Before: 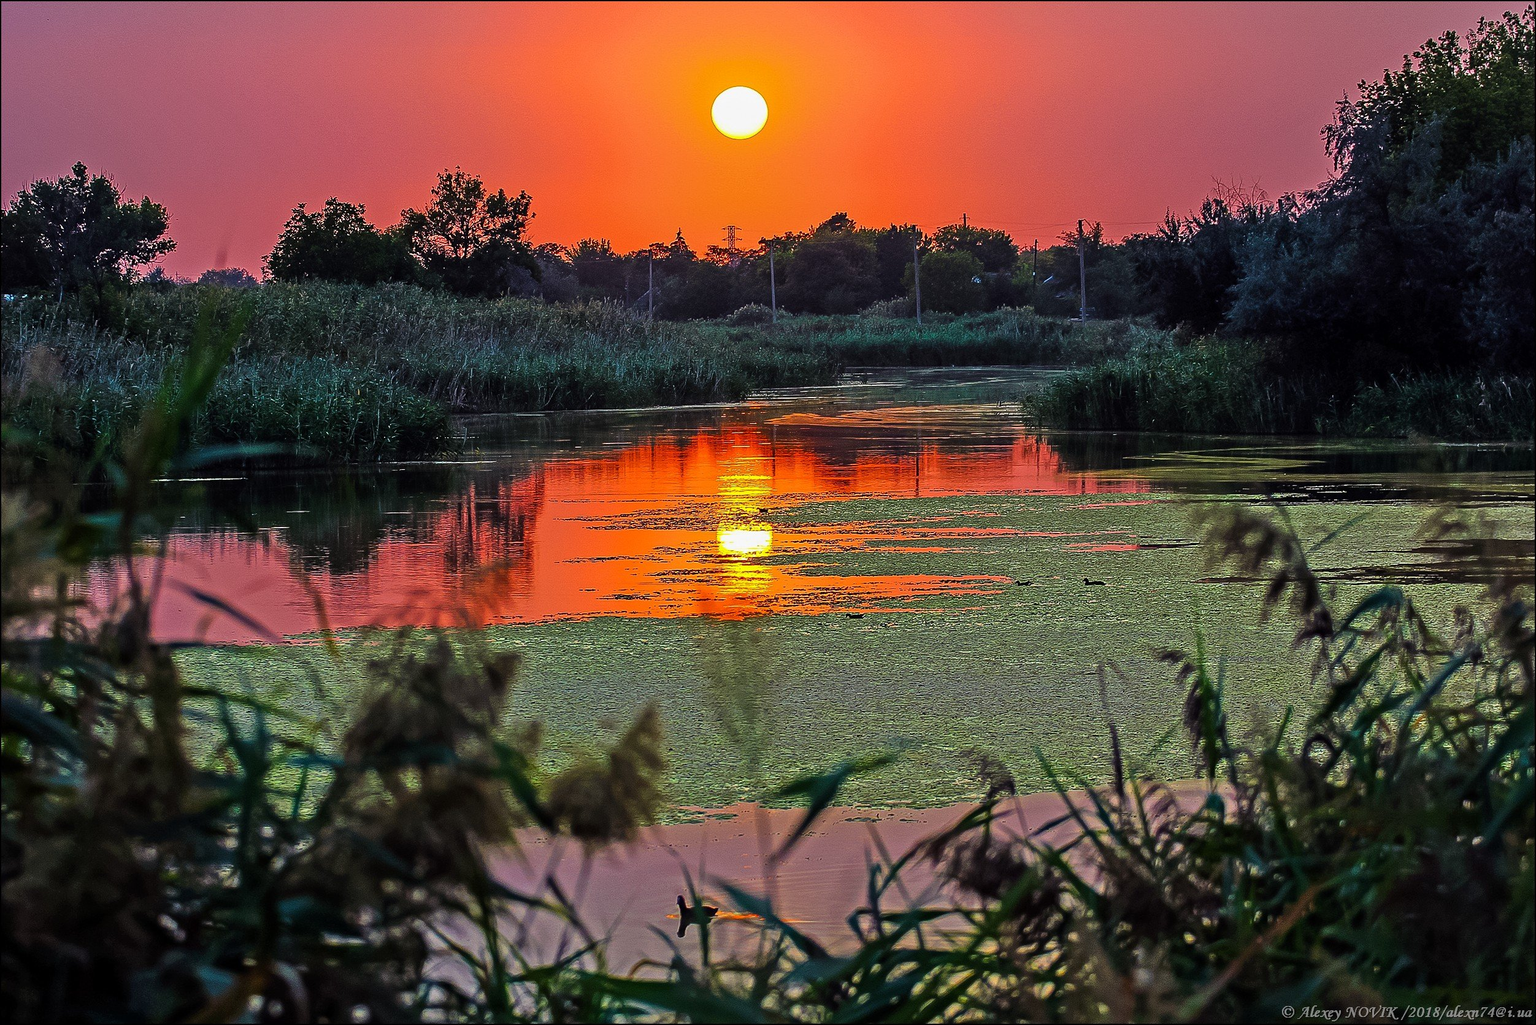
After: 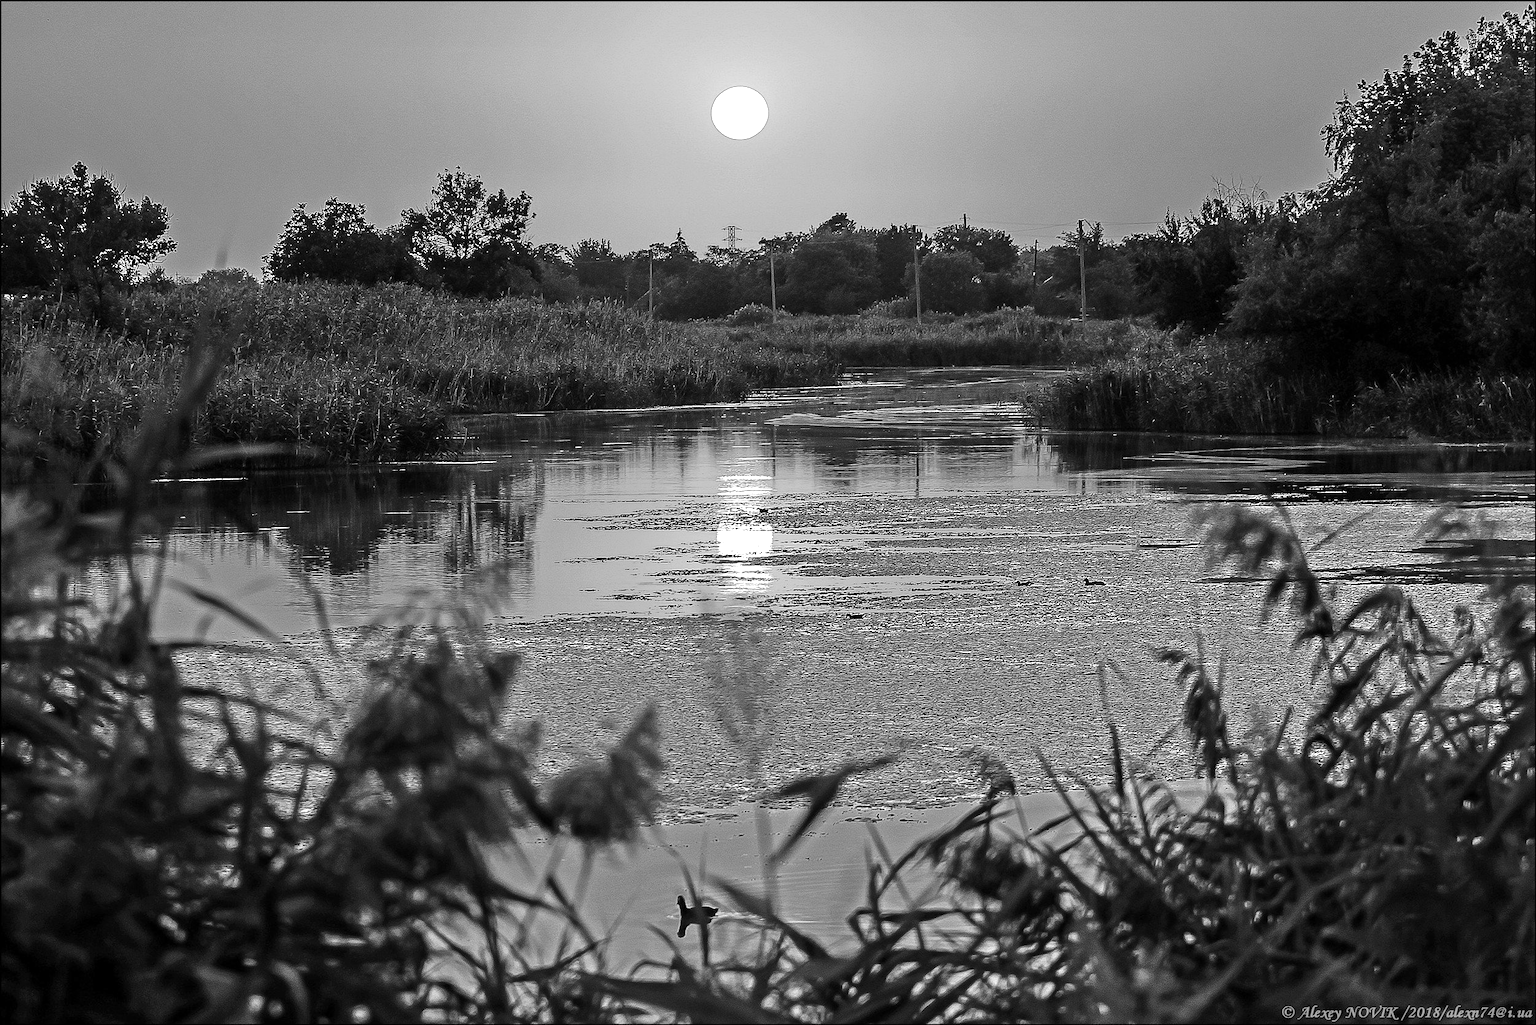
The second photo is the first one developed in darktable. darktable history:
exposure: exposure 0.656 EV, compensate exposure bias true, compensate highlight preservation false
color zones: curves: ch1 [(0, -0.394) (0.143, -0.394) (0.286, -0.394) (0.429, -0.392) (0.571, -0.391) (0.714, -0.391) (0.857, -0.391) (1, -0.394)]
